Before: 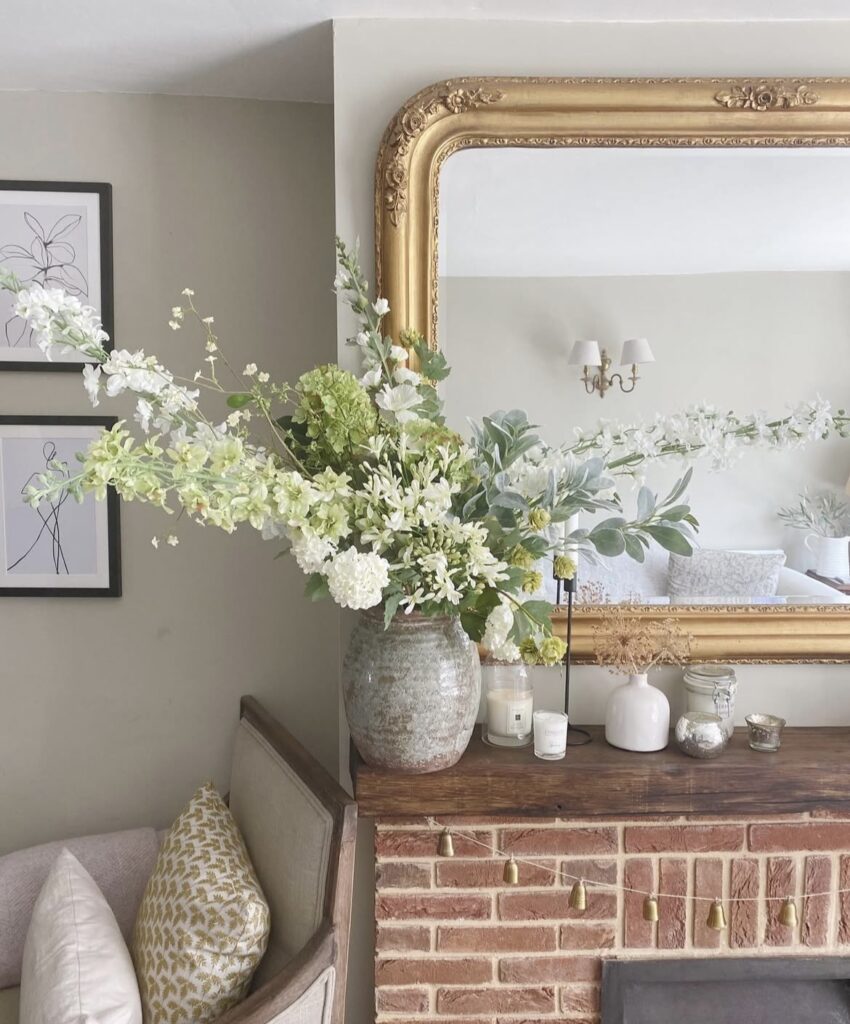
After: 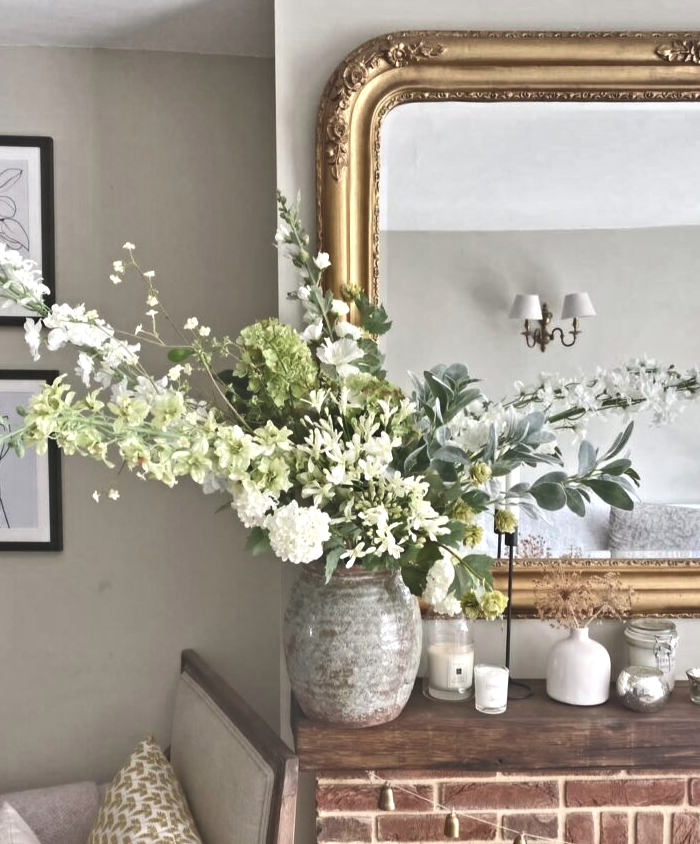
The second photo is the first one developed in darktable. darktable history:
contrast equalizer: octaves 7, y [[0.511, 0.558, 0.631, 0.632, 0.559, 0.512], [0.5 ×6], [0.5 ×6], [0 ×6], [0 ×6]]
exposure: black level correction -0.039, exposure 0.064 EV, compensate highlight preservation false
crop and rotate: left 7.059%, top 4.589%, right 10.581%, bottom 12.976%
shadows and highlights: white point adjustment 0.046, highlights color adjustment 0.648%, soften with gaussian
